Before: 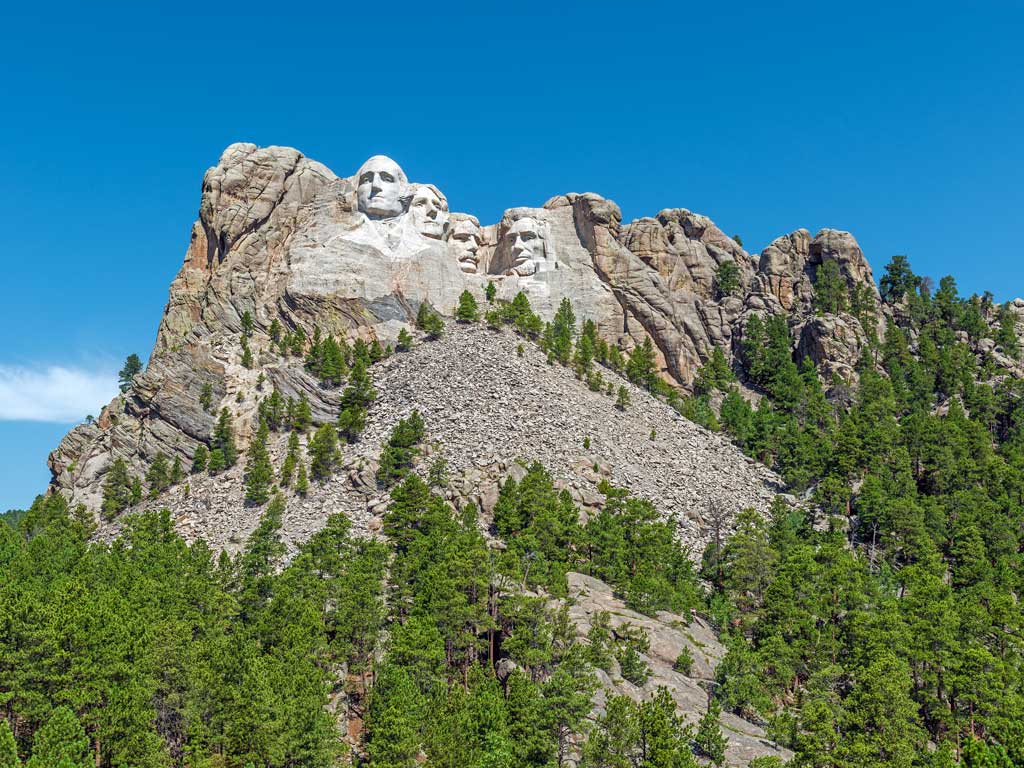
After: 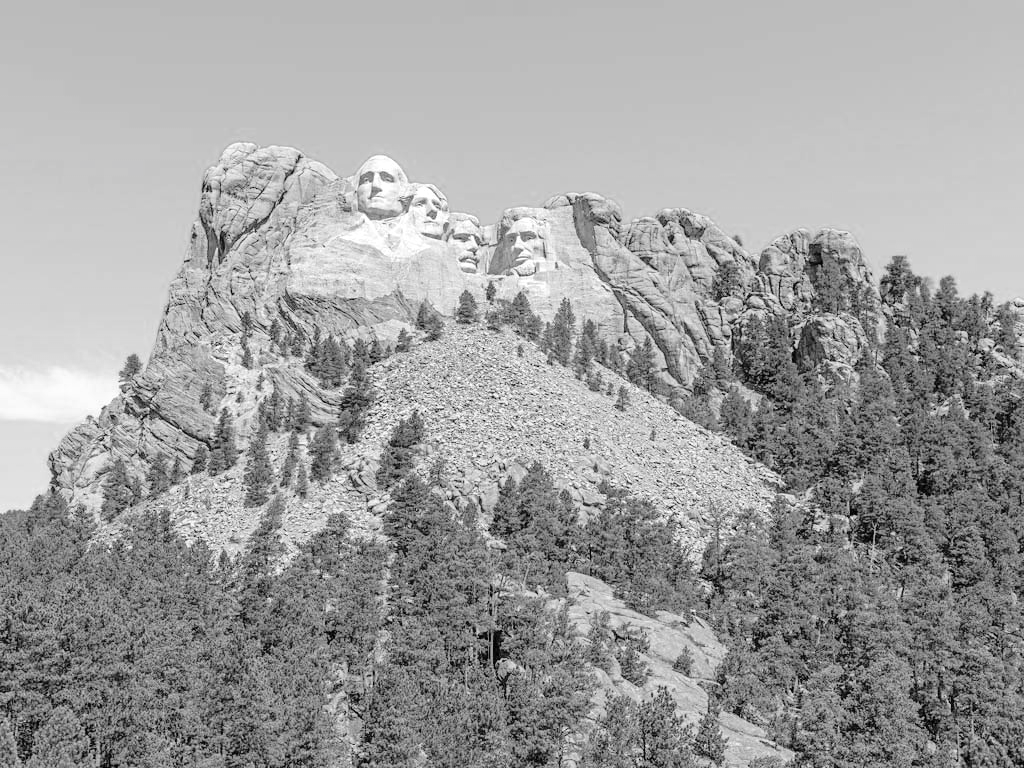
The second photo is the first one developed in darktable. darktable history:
tone curve: curves: ch0 [(0, 0) (0.26, 0.424) (0.417, 0.585) (1, 1)], color space Lab, independent channels, preserve colors none
color calibration: output gray [0.246, 0.254, 0.501, 0], illuminant custom, x 0.389, y 0.387, temperature 3828.95 K, saturation algorithm version 1 (2020)
